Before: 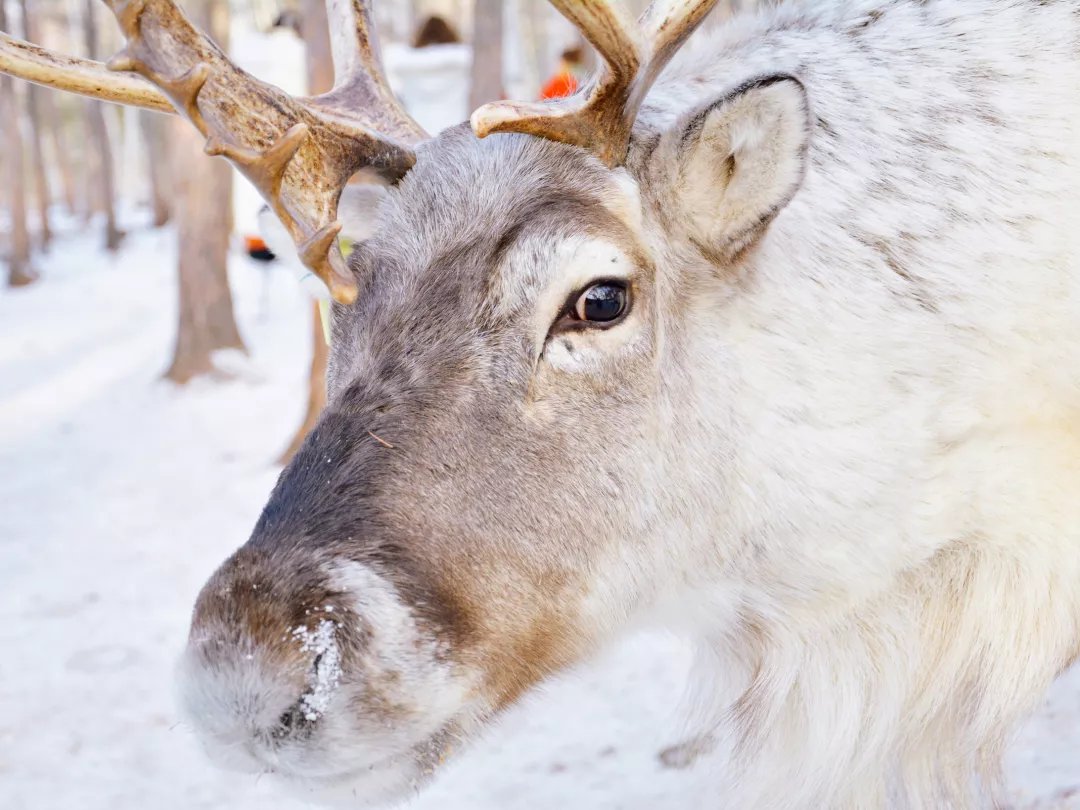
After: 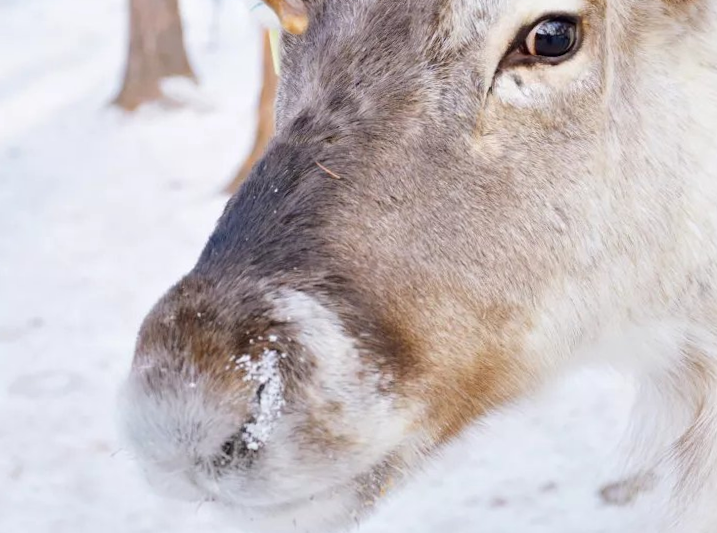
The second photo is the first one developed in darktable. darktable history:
crop and rotate: angle -1.16°, left 3.63%, top 32.387%, right 28.167%
